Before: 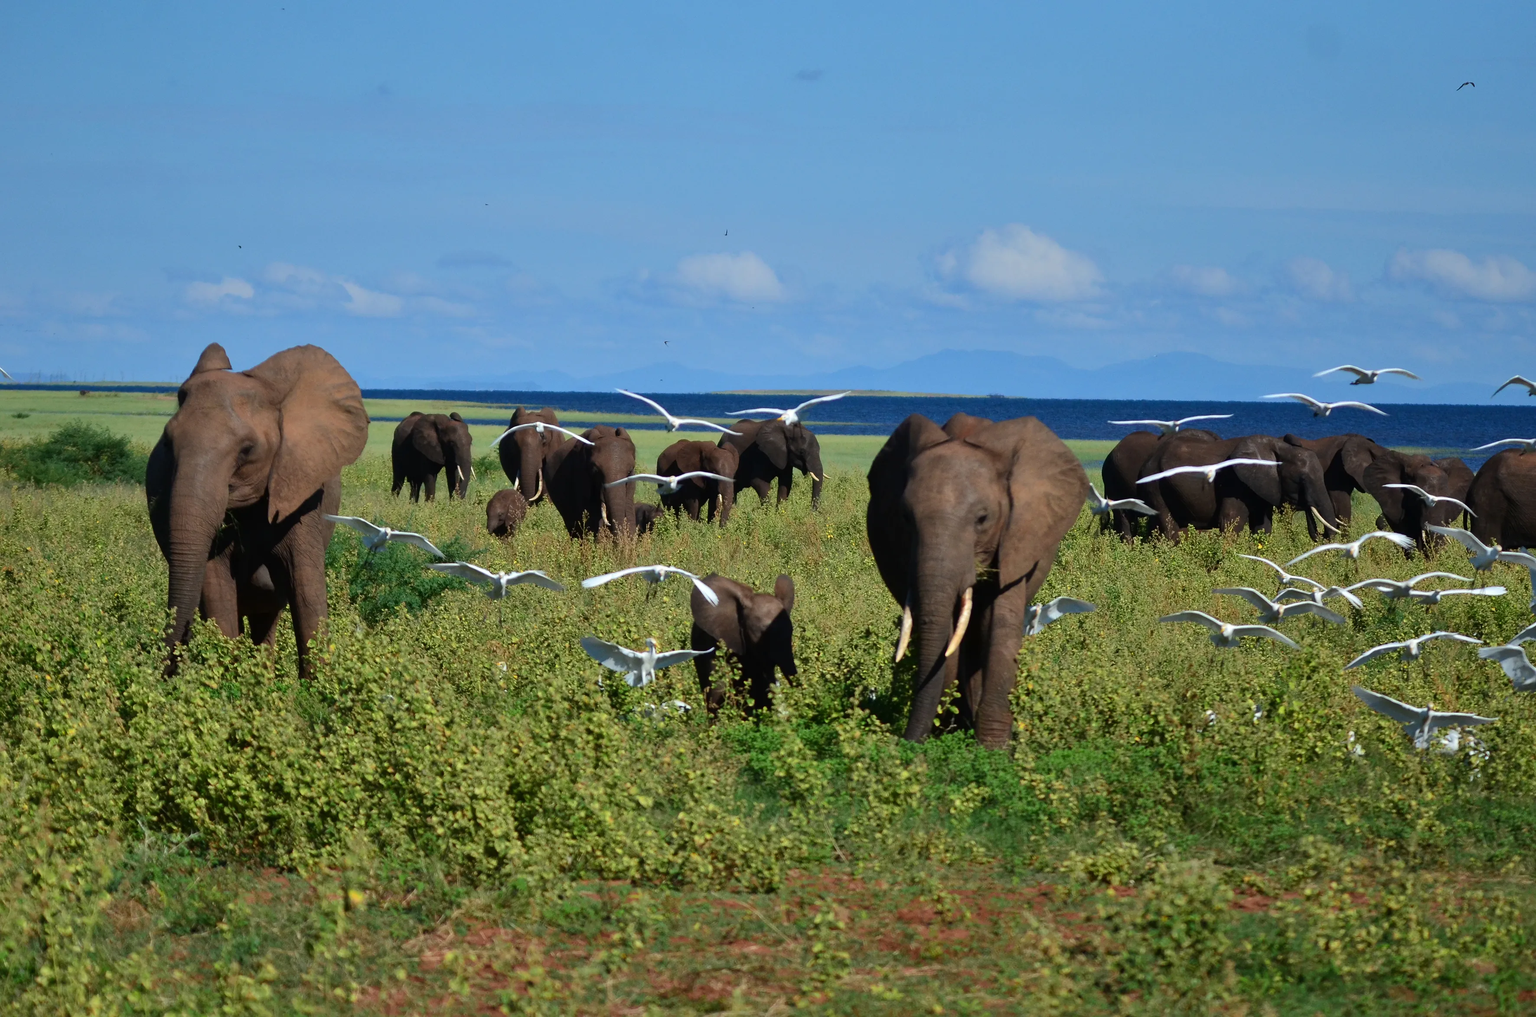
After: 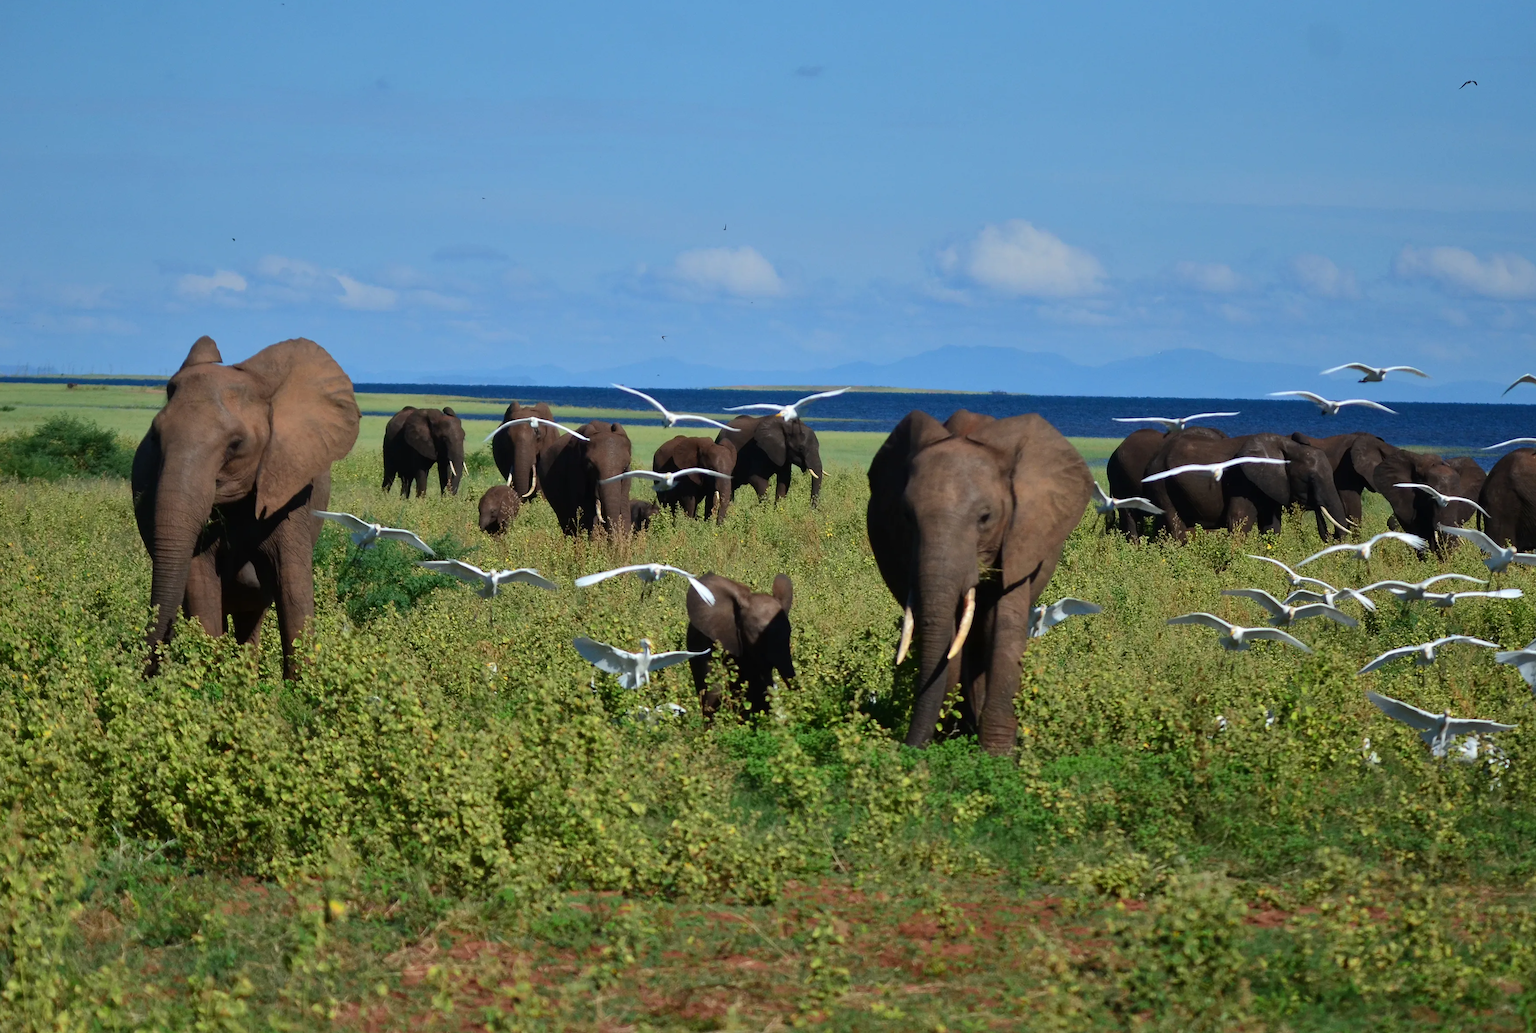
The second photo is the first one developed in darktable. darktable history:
rotate and perspective: rotation 0.226°, lens shift (vertical) -0.042, crop left 0.023, crop right 0.982, crop top 0.006, crop bottom 0.994
